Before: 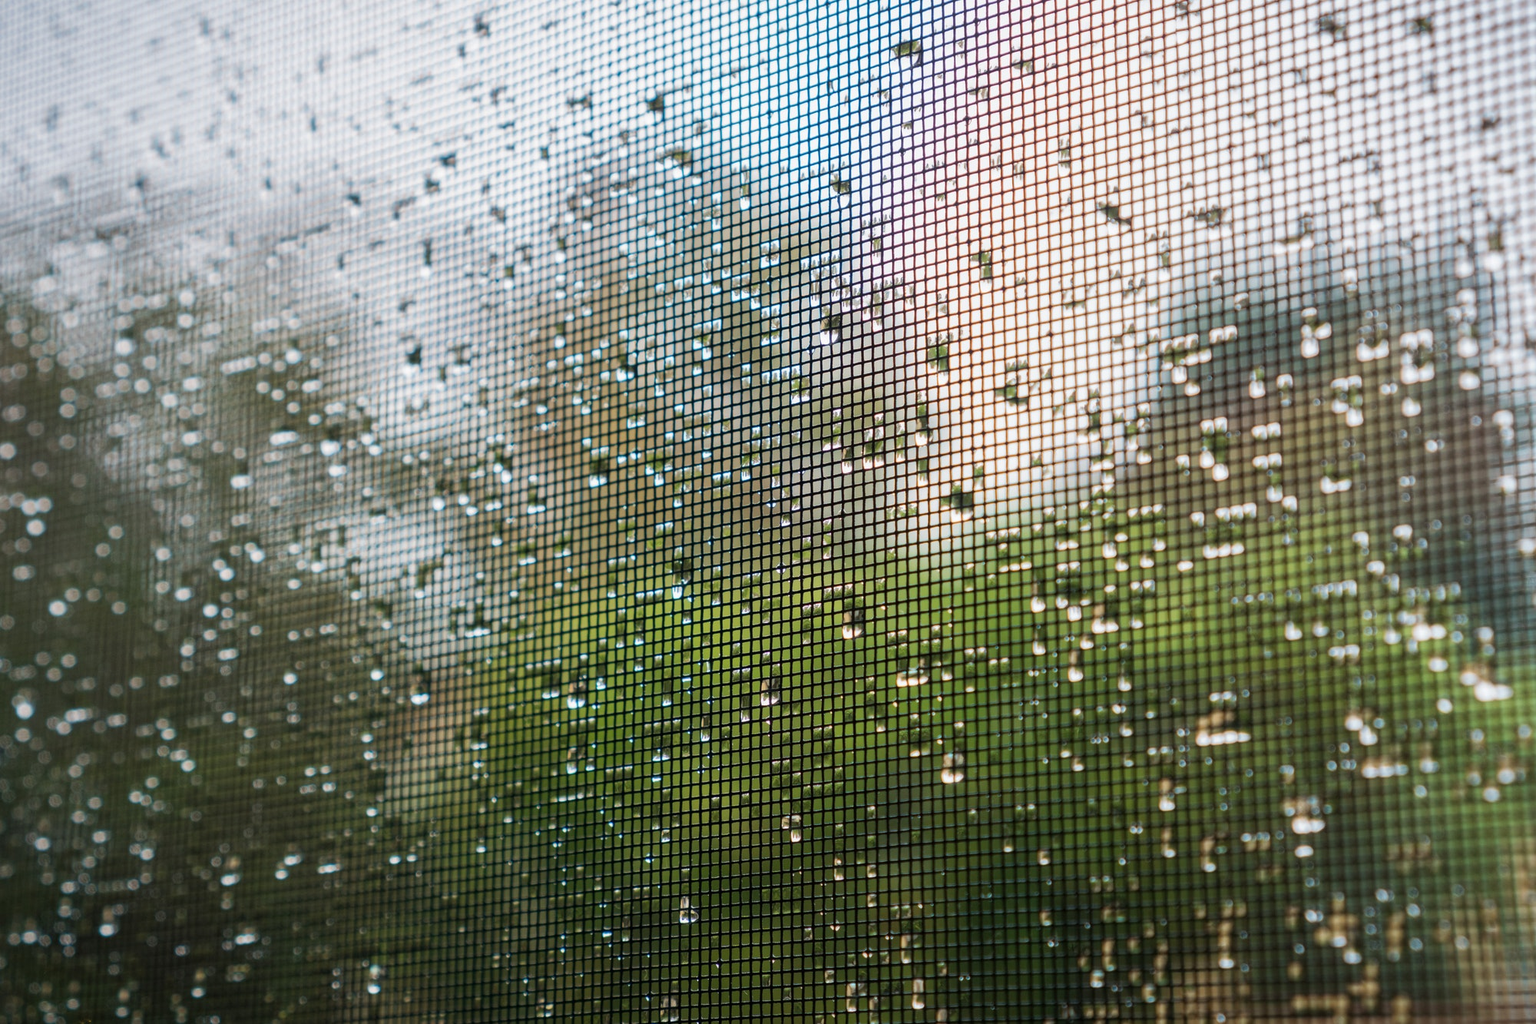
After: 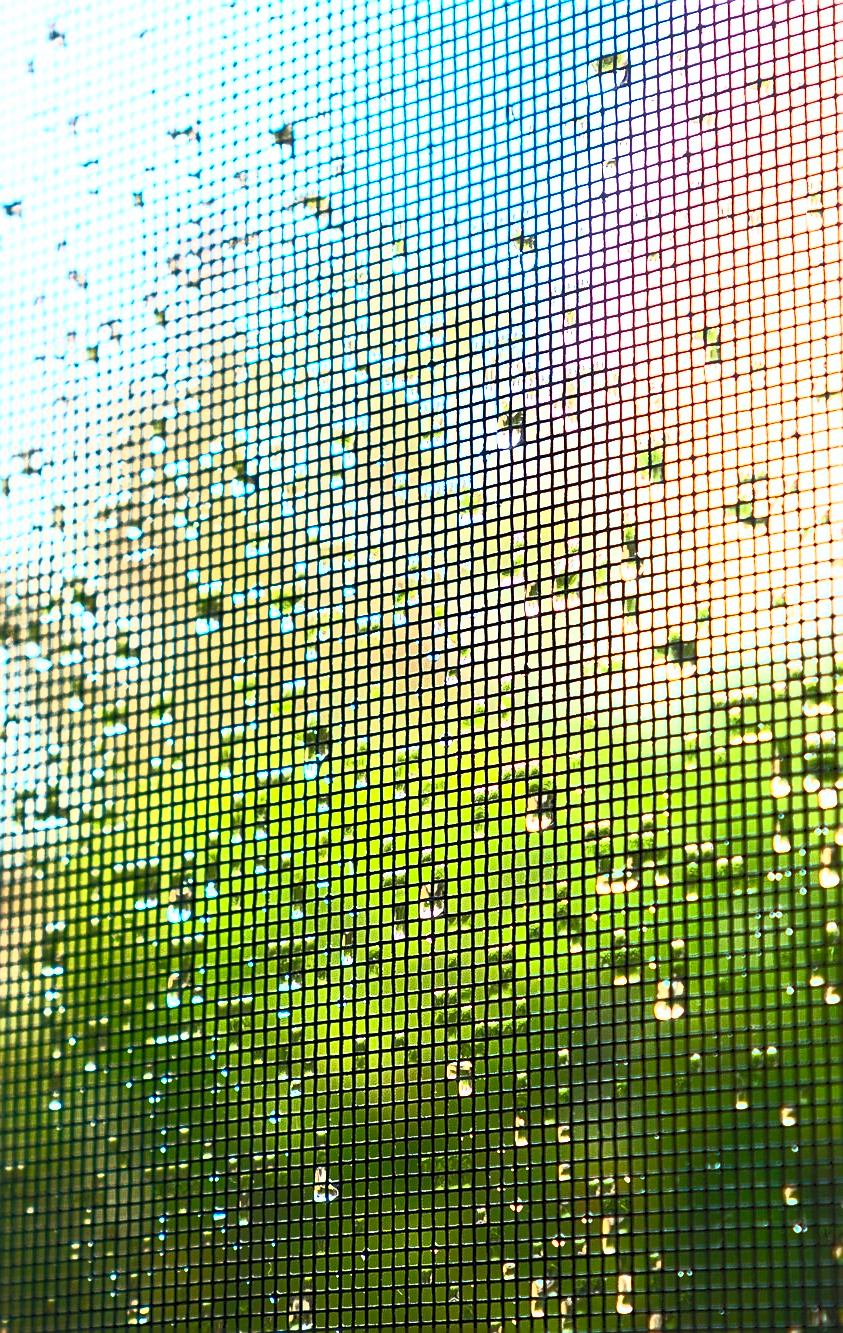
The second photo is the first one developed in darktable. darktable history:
contrast brightness saturation: contrast 1, brightness 1, saturation 1
crop: left 28.583%, right 29.231%
color correction: saturation 0.98
tone equalizer: on, module defaults
sharpen: on, module defaults
